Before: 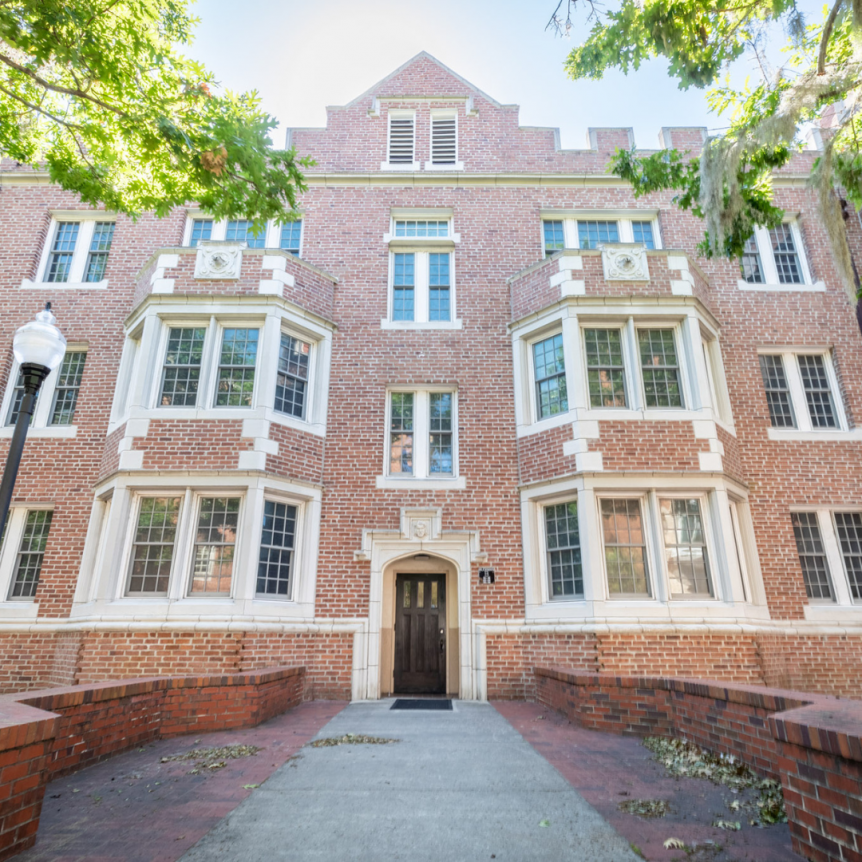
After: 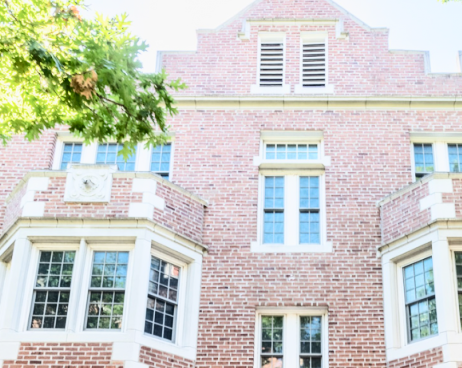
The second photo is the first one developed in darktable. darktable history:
contrast brightness saturation: contrast 0.296
filmic rgb: black relative exposure -8.11 EV, white relative exposure 3.01 EV, hardness 5.36, contrast 1.251
crop: left 15.118%, top 9.036%, right 31.176%, bottom 48.246%
